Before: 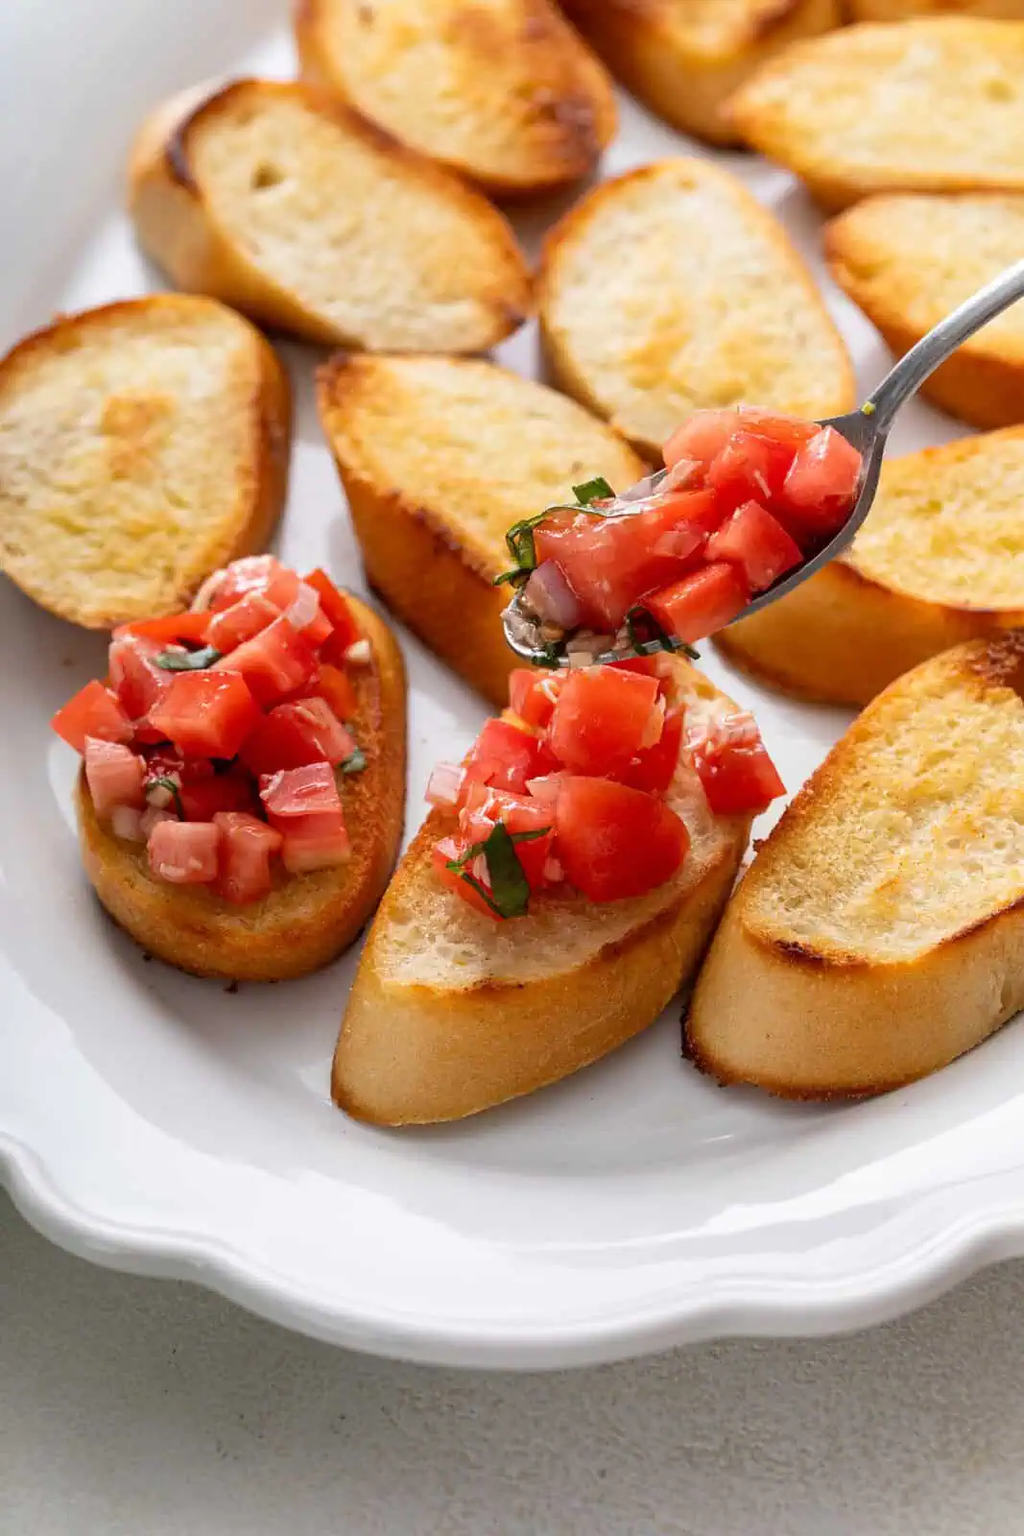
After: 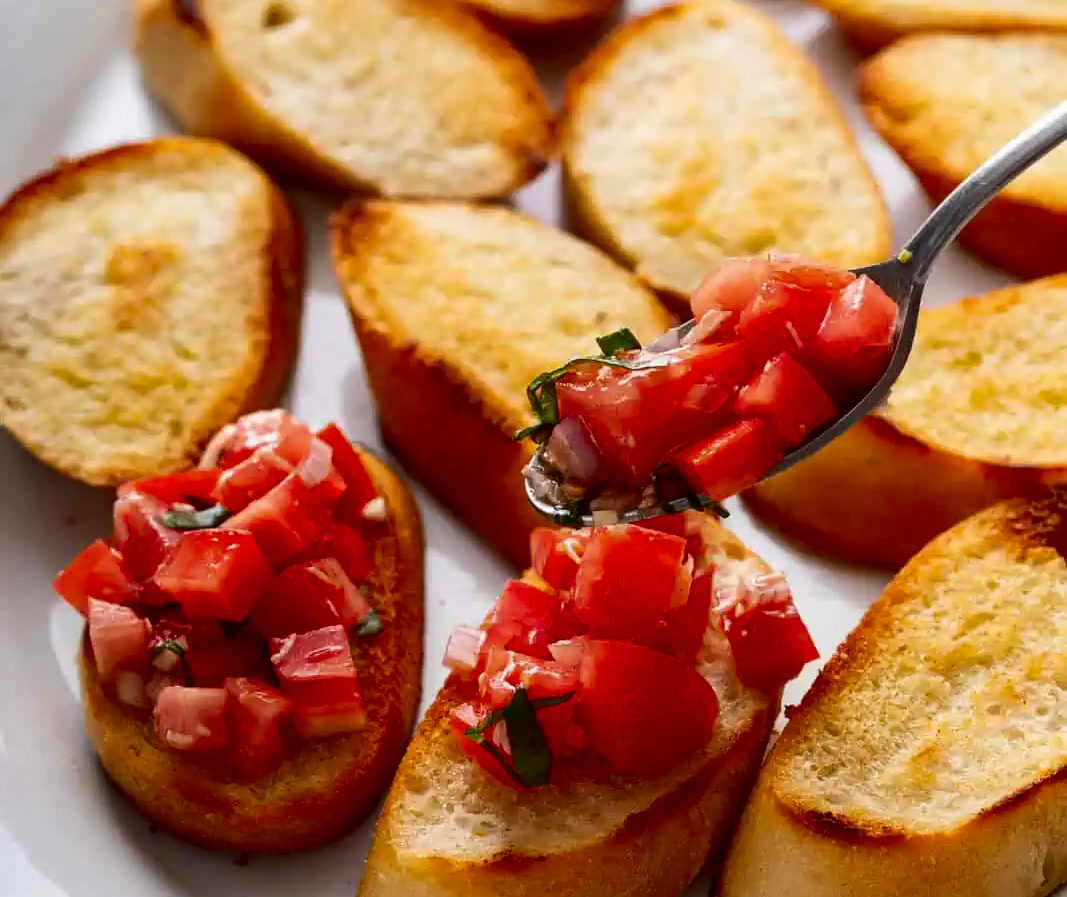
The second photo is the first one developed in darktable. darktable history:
crop and rotate: top 10.605%, bottom 33.274%
contrast brightness saturation: contrast 0.13, brightness -0.24, saturation 0.14
